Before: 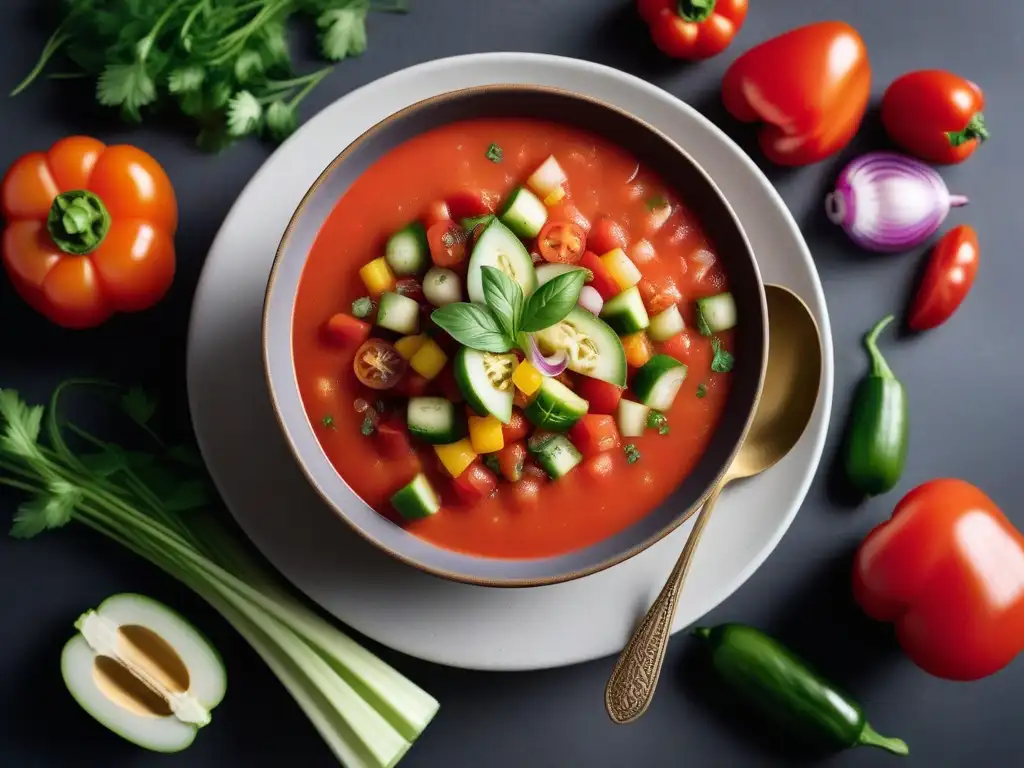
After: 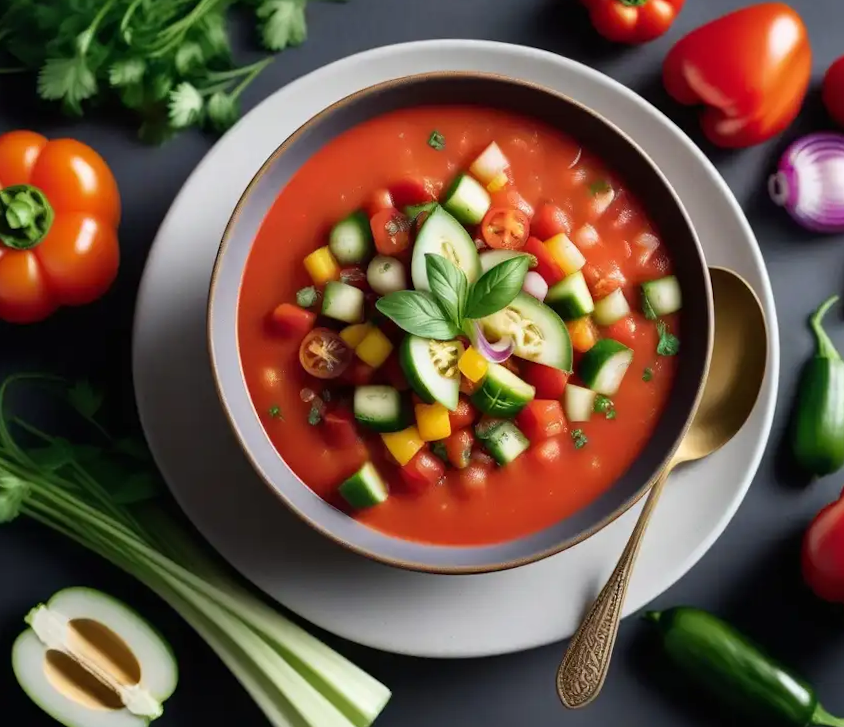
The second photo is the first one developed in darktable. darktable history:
crop and rotate: angle 1°, left 4.281%, top 0.642%, right 11.383%, bottom 2.486%
exposure: compensate highlight preservation false
